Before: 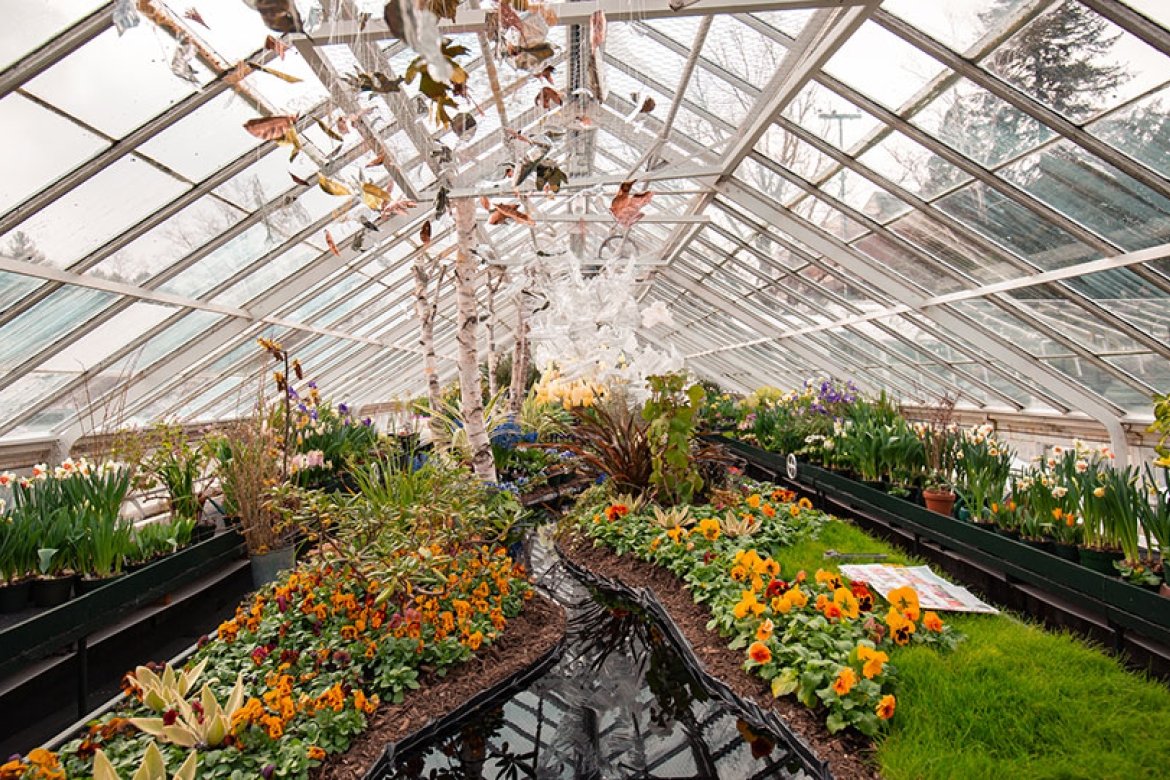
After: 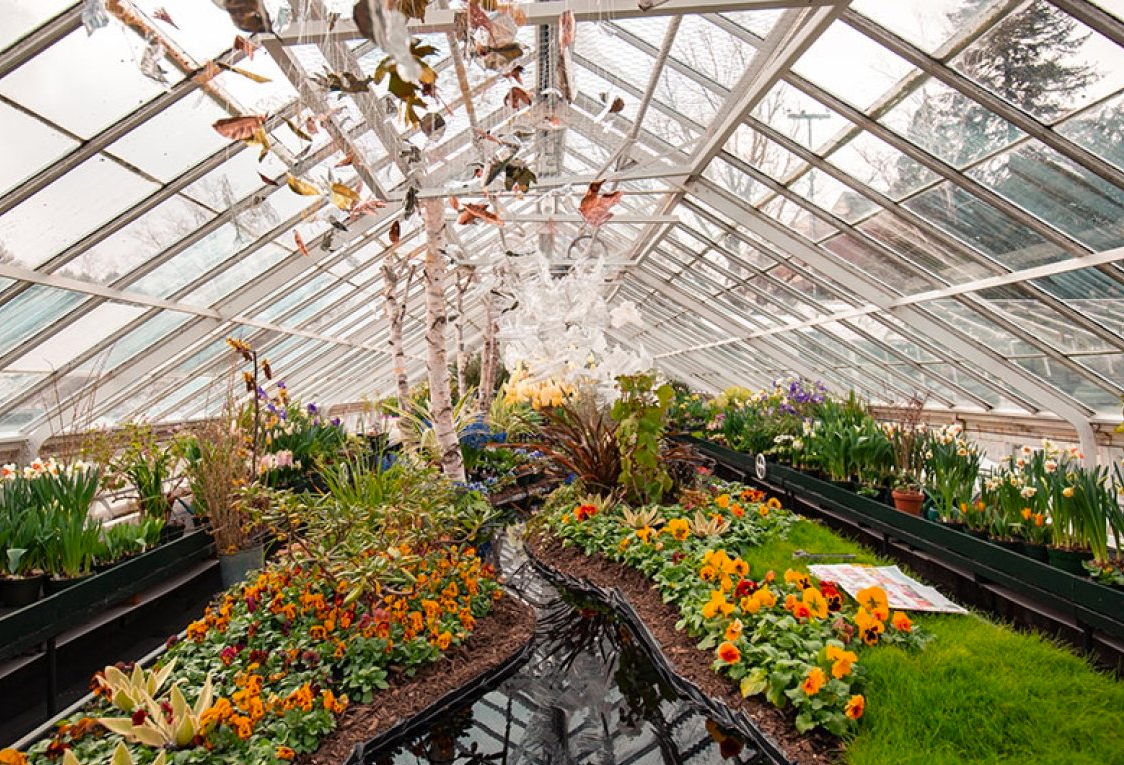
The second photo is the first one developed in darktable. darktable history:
contrast brightness saturation: saturation 0.104
crop and rotate: left 2.652%, right 1.232%, bottom 1.864%
